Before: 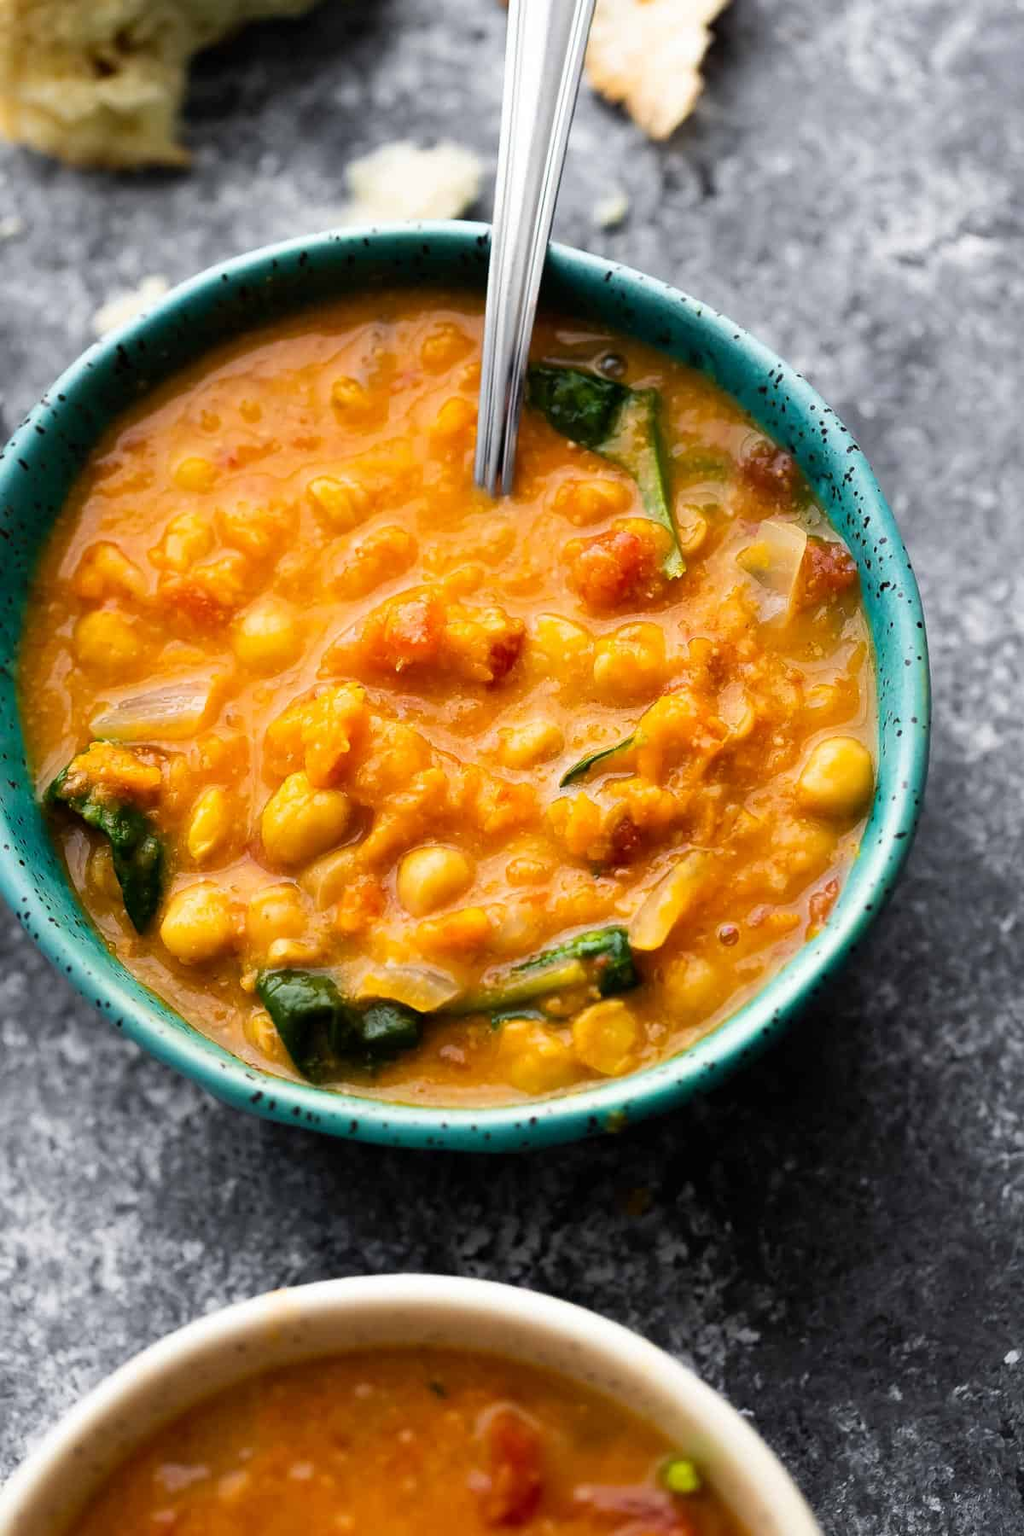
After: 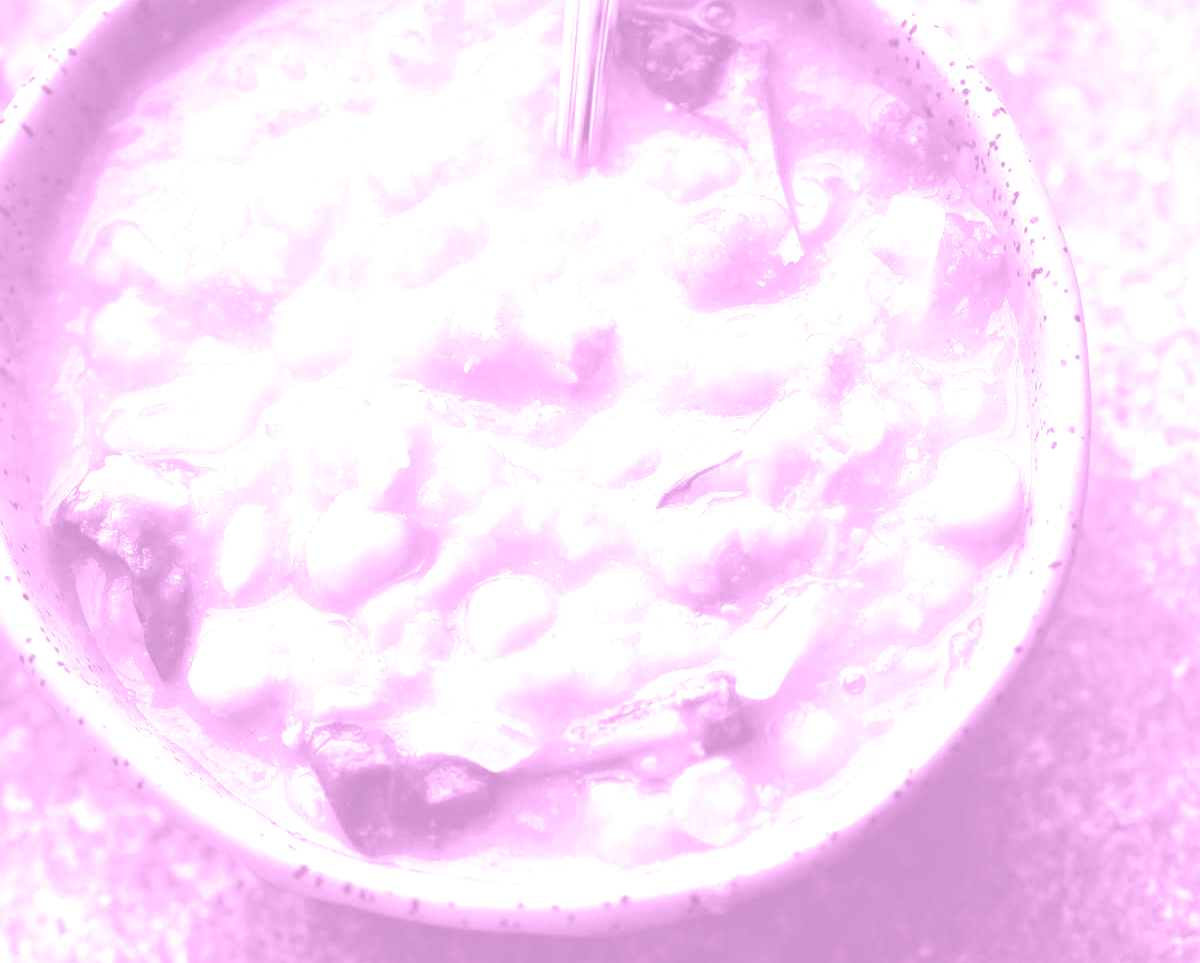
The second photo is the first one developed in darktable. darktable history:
crop and rotate: top 23.043%, bottom 23.437%
exposure: black level correction 0, exposure 1.2 EV, compensate highlight preservation false
color balance rgb: shadows lift › chroma 3.88%, shadows lift › hue 88.52°, power › hue 214.65°, global offset › chroma 0.1%, global offset › hue 252.4°, contrast 4.45%
colorize: hue 331.2°, saturation 75%, source mix 30.28%, lightness 70.52%, version 1
split-toning: shadows › hue 32.4°, shadows › saturation 0.51, highlights › hue 180°, highlights › saturation 0, balance -60.17, compress 55.19%
